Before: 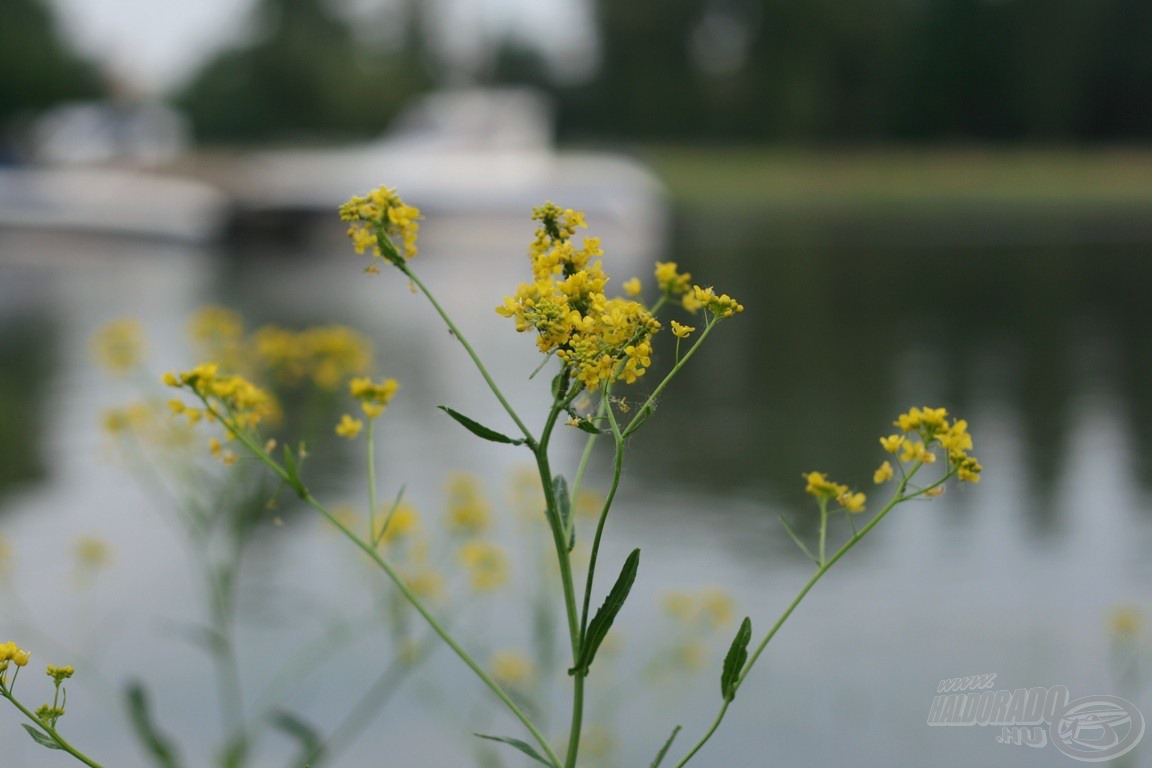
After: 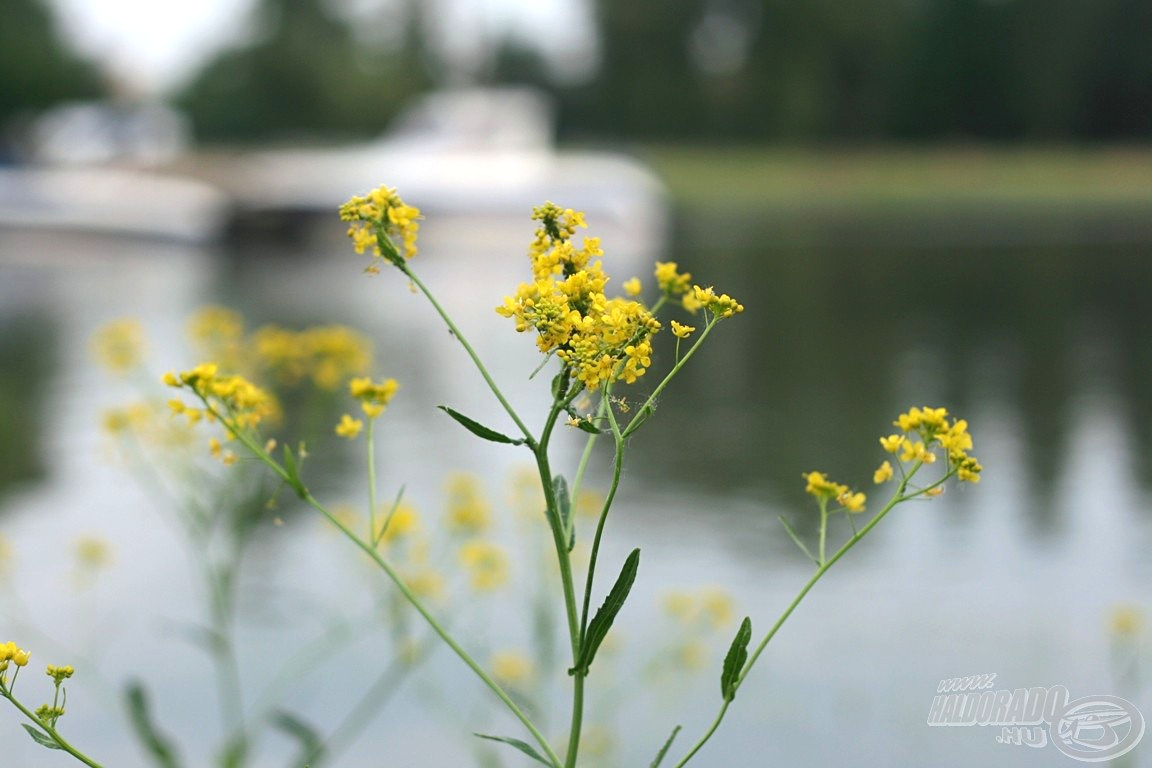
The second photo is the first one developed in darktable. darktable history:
sharpen: amount 0.217
exposure: black level correction 0, exposure 0.697 EV, compensate highlight preservation false
